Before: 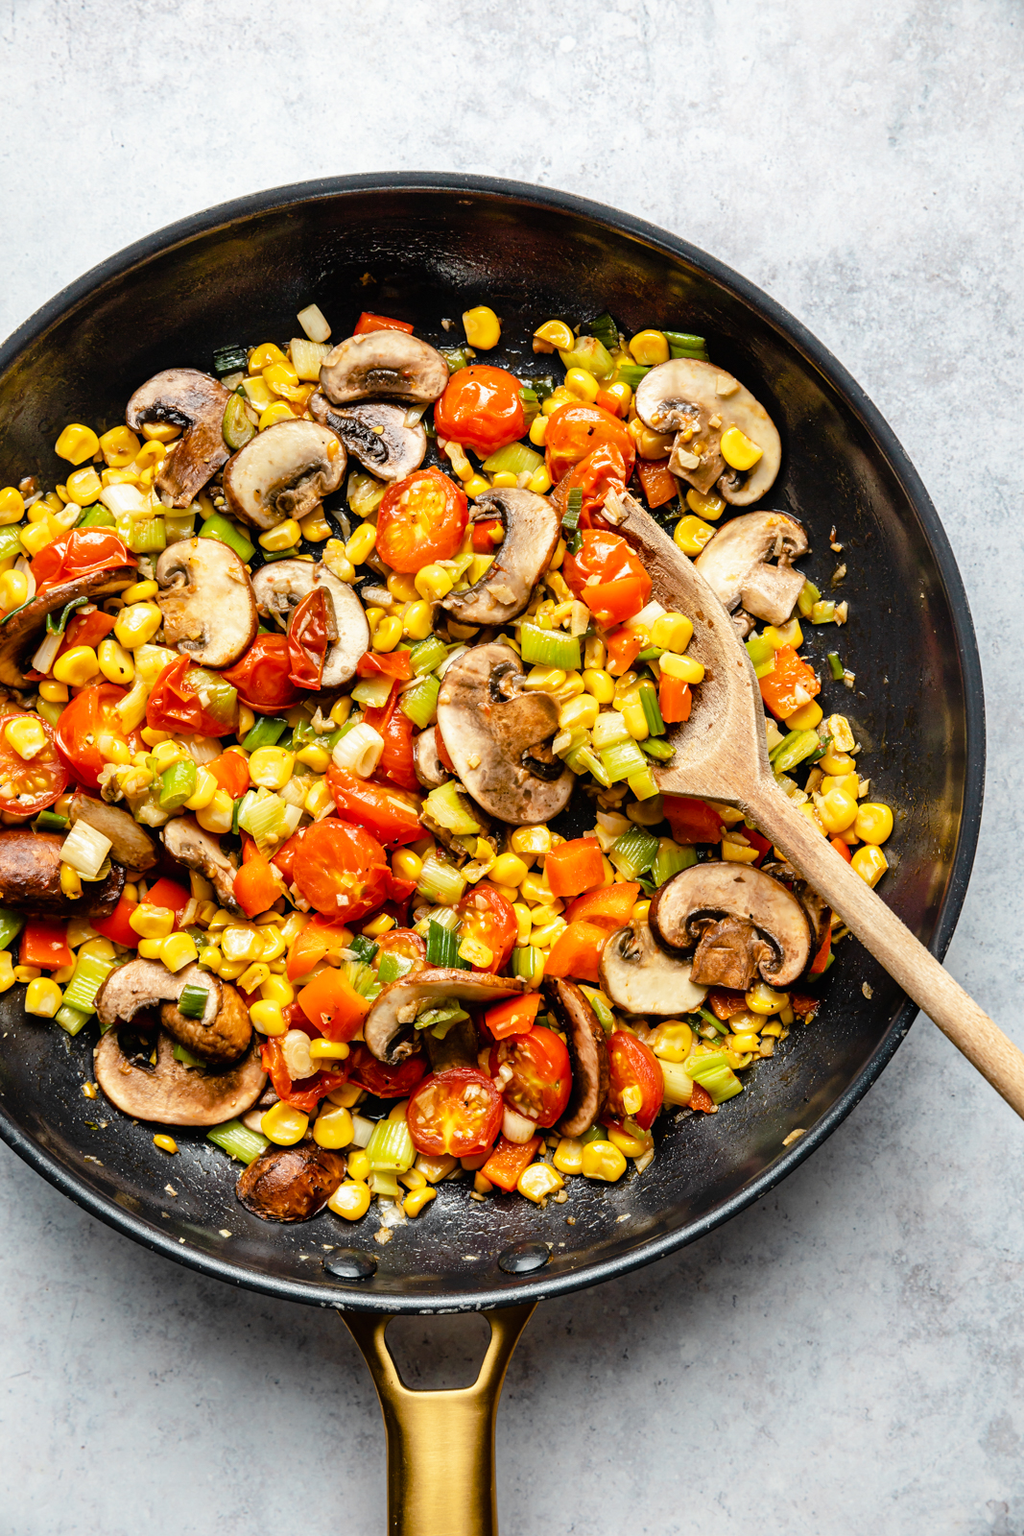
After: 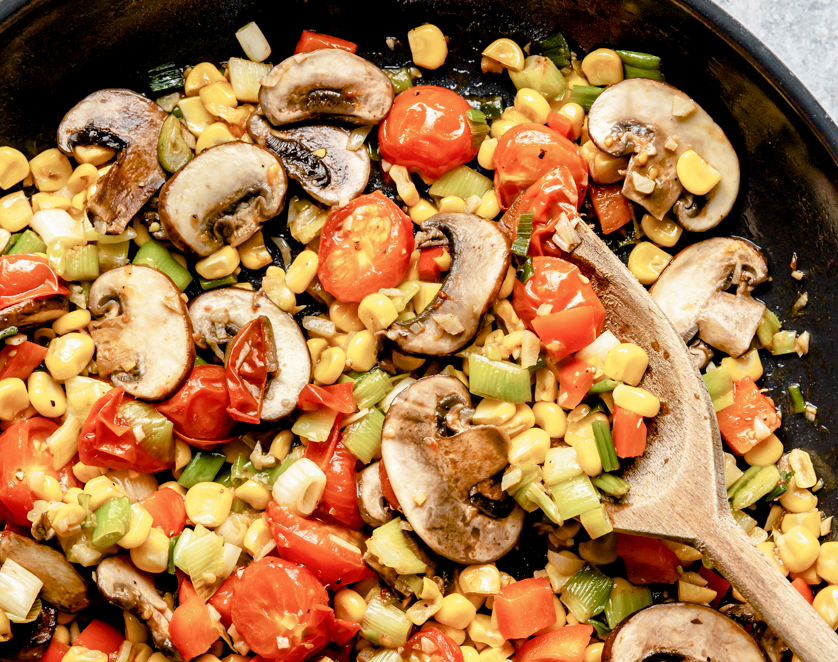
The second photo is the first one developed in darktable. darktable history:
crop: left 6.985%, top 18.456%, right 14.462%, bottom 40.128%
color balance rgb: global offset › luminance -0.489%, perceptual saturation grading › global saturation -0.015%, perceptual saturation grading › highlights -31.566%, perceptual saturation grading › mid-tones 5.477%, perceptual saturation grading › shadows 17.3%, global vibrance 19.58%
